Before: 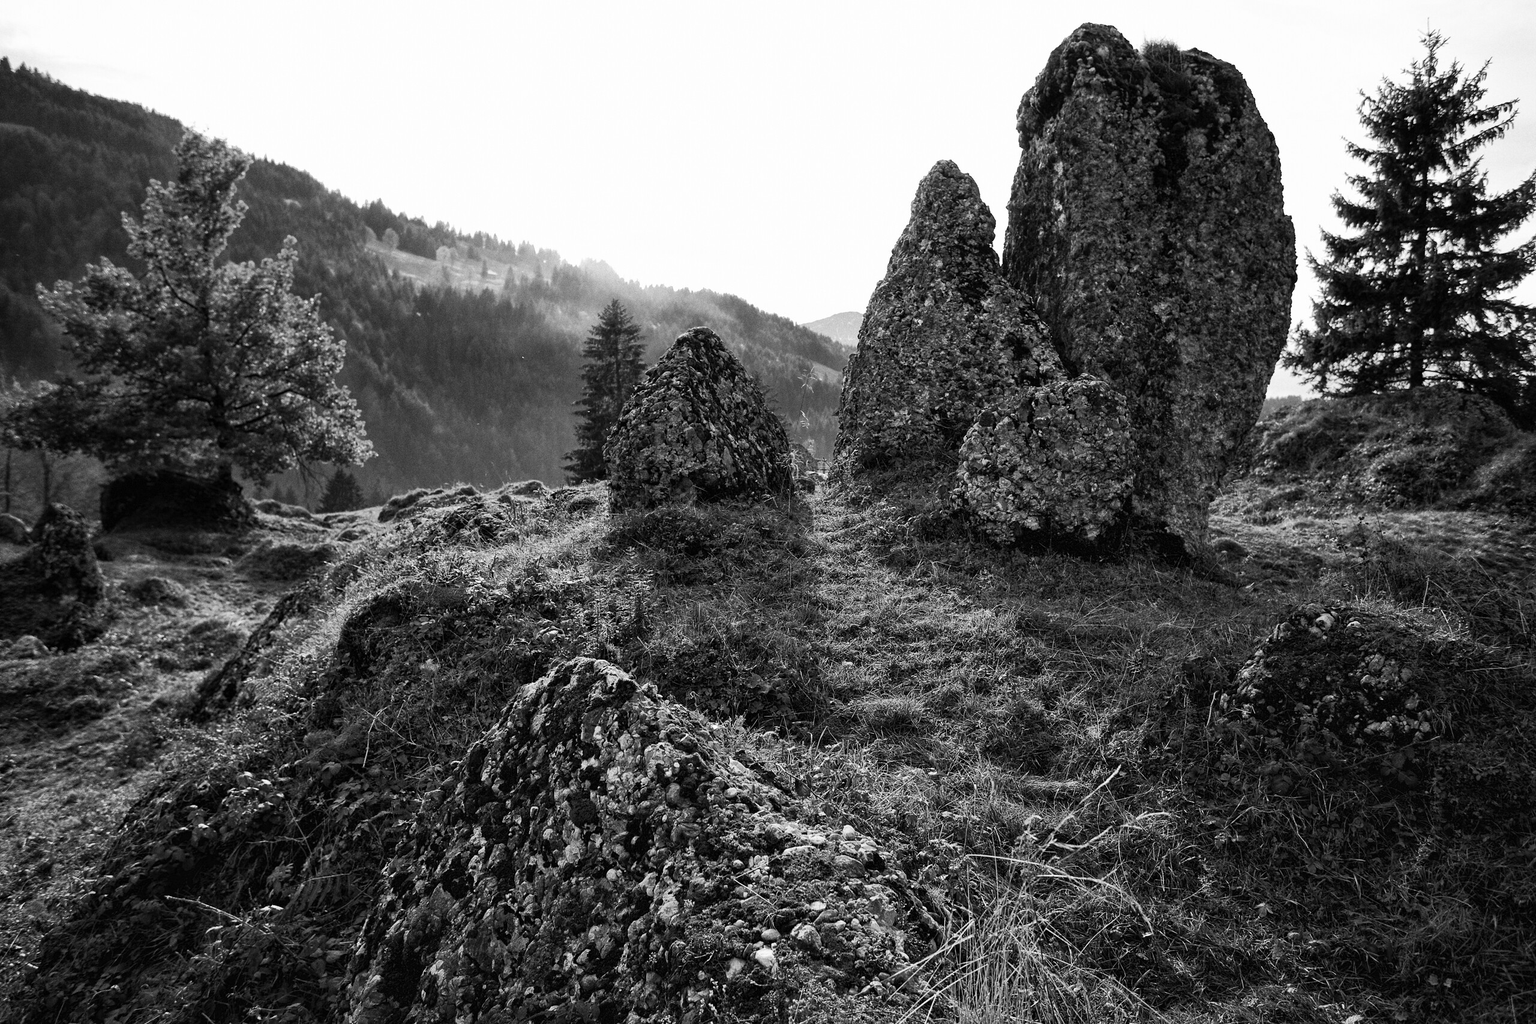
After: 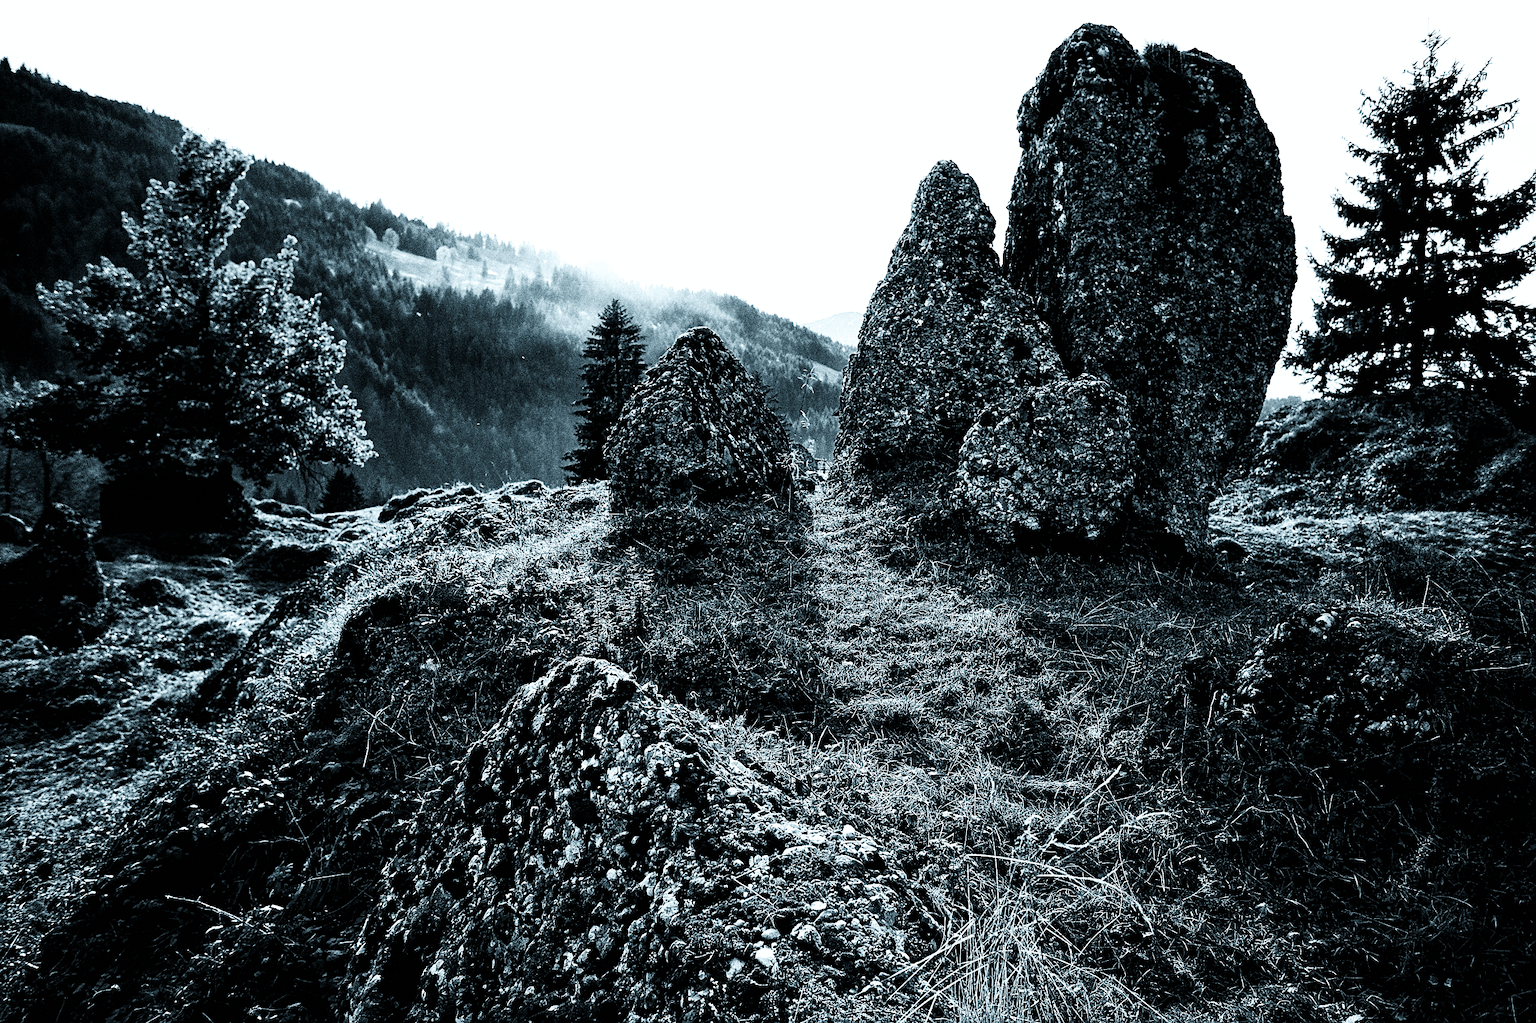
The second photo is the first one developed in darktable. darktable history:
color balance rgb: linear chroma grading › global chroma 3.45%, perceptual saturation grading › global saturation 11.24%, perceptual brilliance grading › global brilliance 3.04%, global vibrance 2.8%
white balance: red 0.925, blue 1.046
sharpen: on, module defaults
tone curve: curves: ch0 [(0, 0) (0.003, 0.002) (0.011, 0.002) (0.025, 0.002) (0.044, 0.002) (0.069, 0.002) (0.1, 0.003) (0.136, 0.008) (0.177, 0.03) (0.224, 0.058) (0.277, 0.139) (0.335, 0.233) (0.399, 0.363) (0.468, 0.506) (0.543, 0.649) (0.623, 0.781) (0.709, 0.88) (0.801, 0.956) (0.898, 0.994) (1, 1)], preserve colors none
